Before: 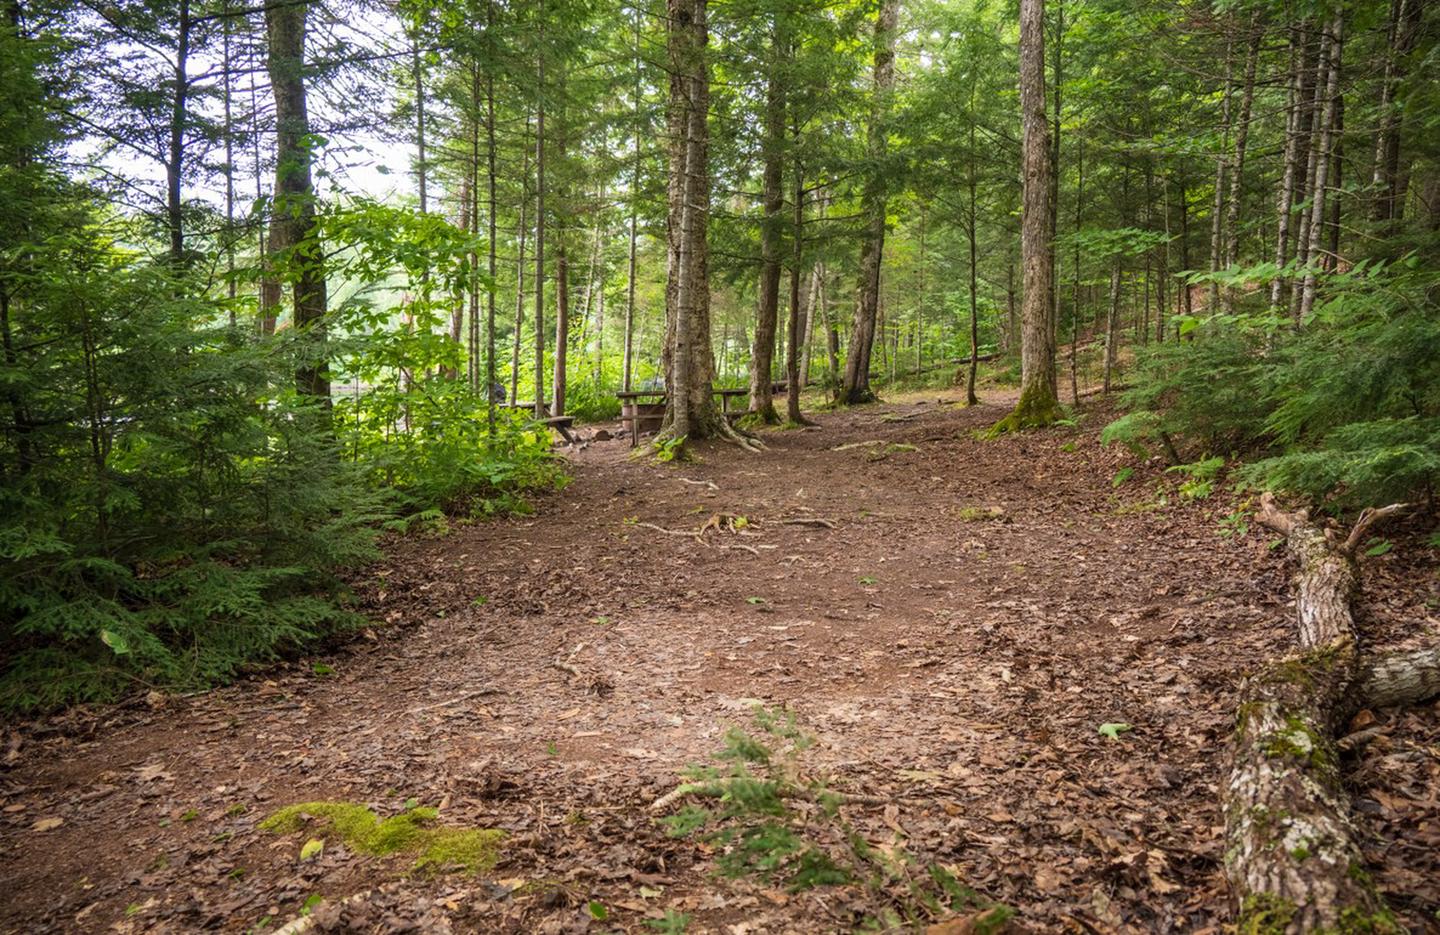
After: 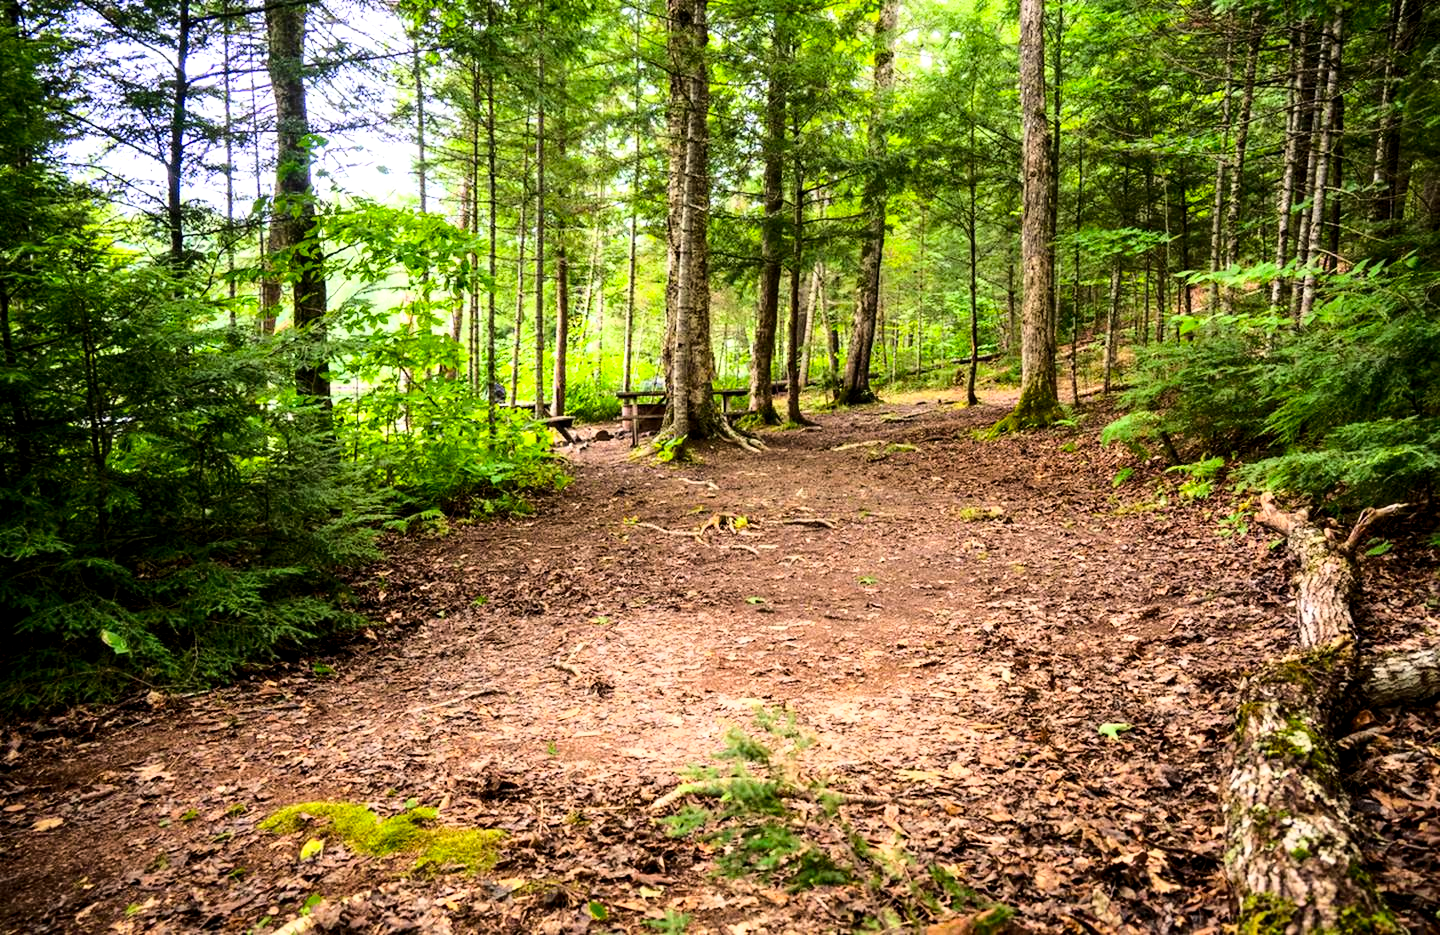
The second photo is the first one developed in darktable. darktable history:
base curve: curves: ch0 [(0, 0) (0.028, 0.03) (0.121, 0.232) (0.46, 0.748) (0.859, 0.968) (1, 1)]
color balance: lift [0.991, 1, 1, 1], gamma [0.996, 1, 1, 1], input saturation 98.52%, contrast 20.34%, output saturation 103.72%
